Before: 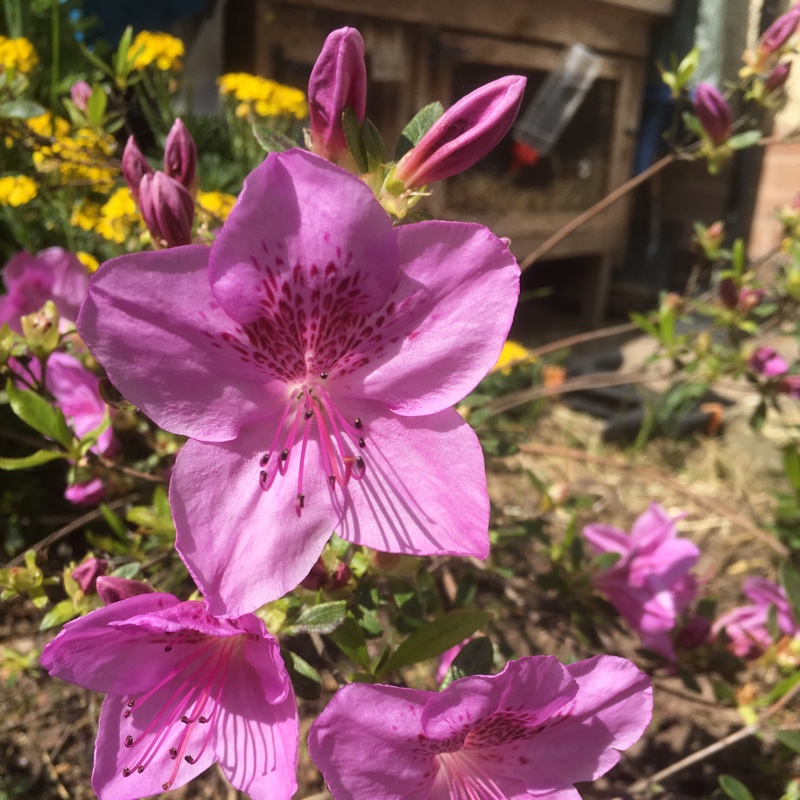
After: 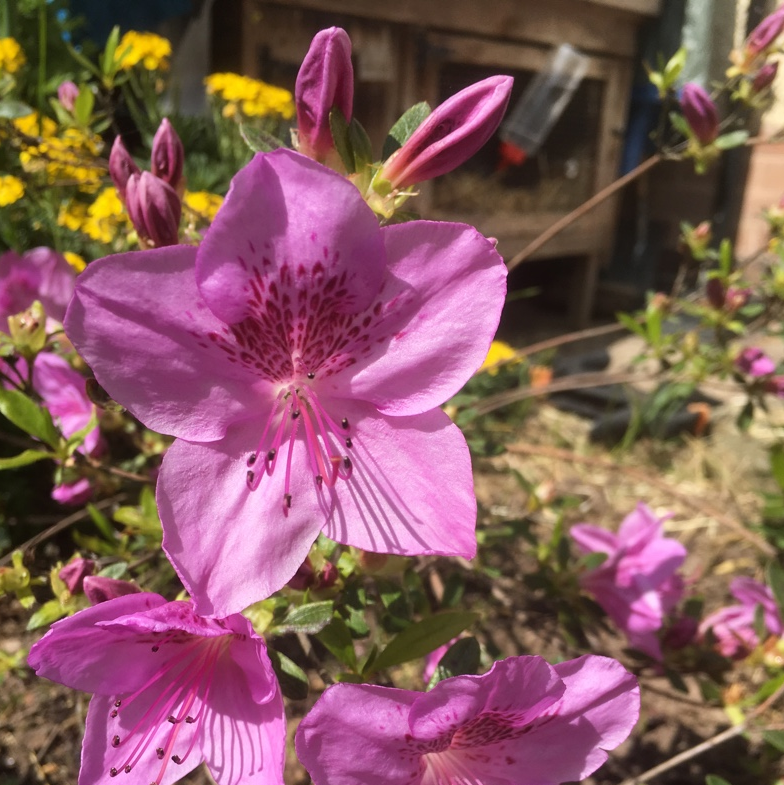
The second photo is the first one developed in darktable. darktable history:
crop: left 1.652%, right 0.288%, bottom 1.823%
